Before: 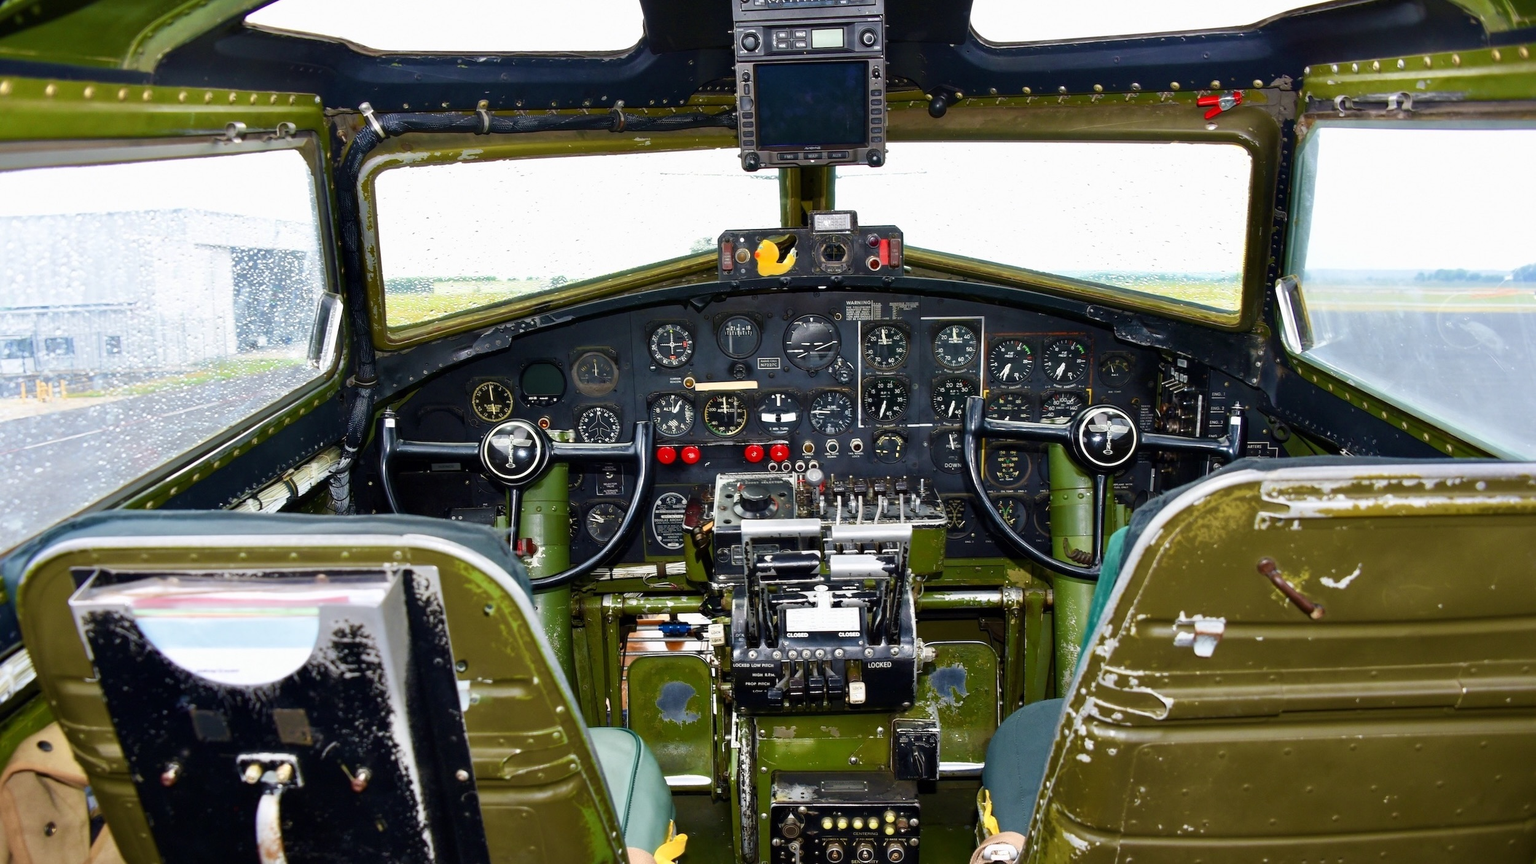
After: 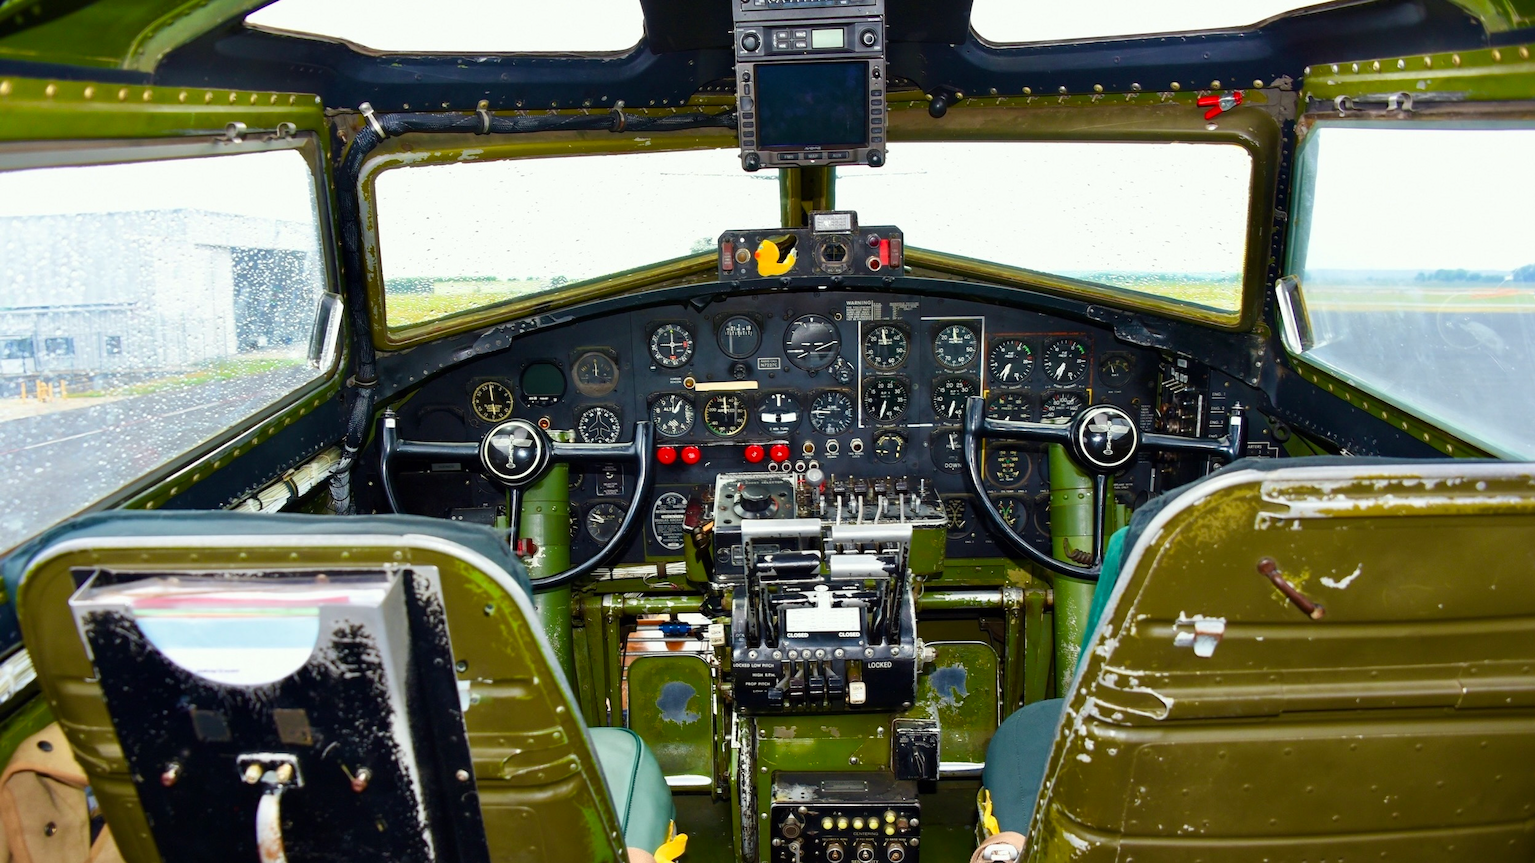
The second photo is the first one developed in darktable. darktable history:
color correction: highlights a* -2.58, highlights b* 2.31
